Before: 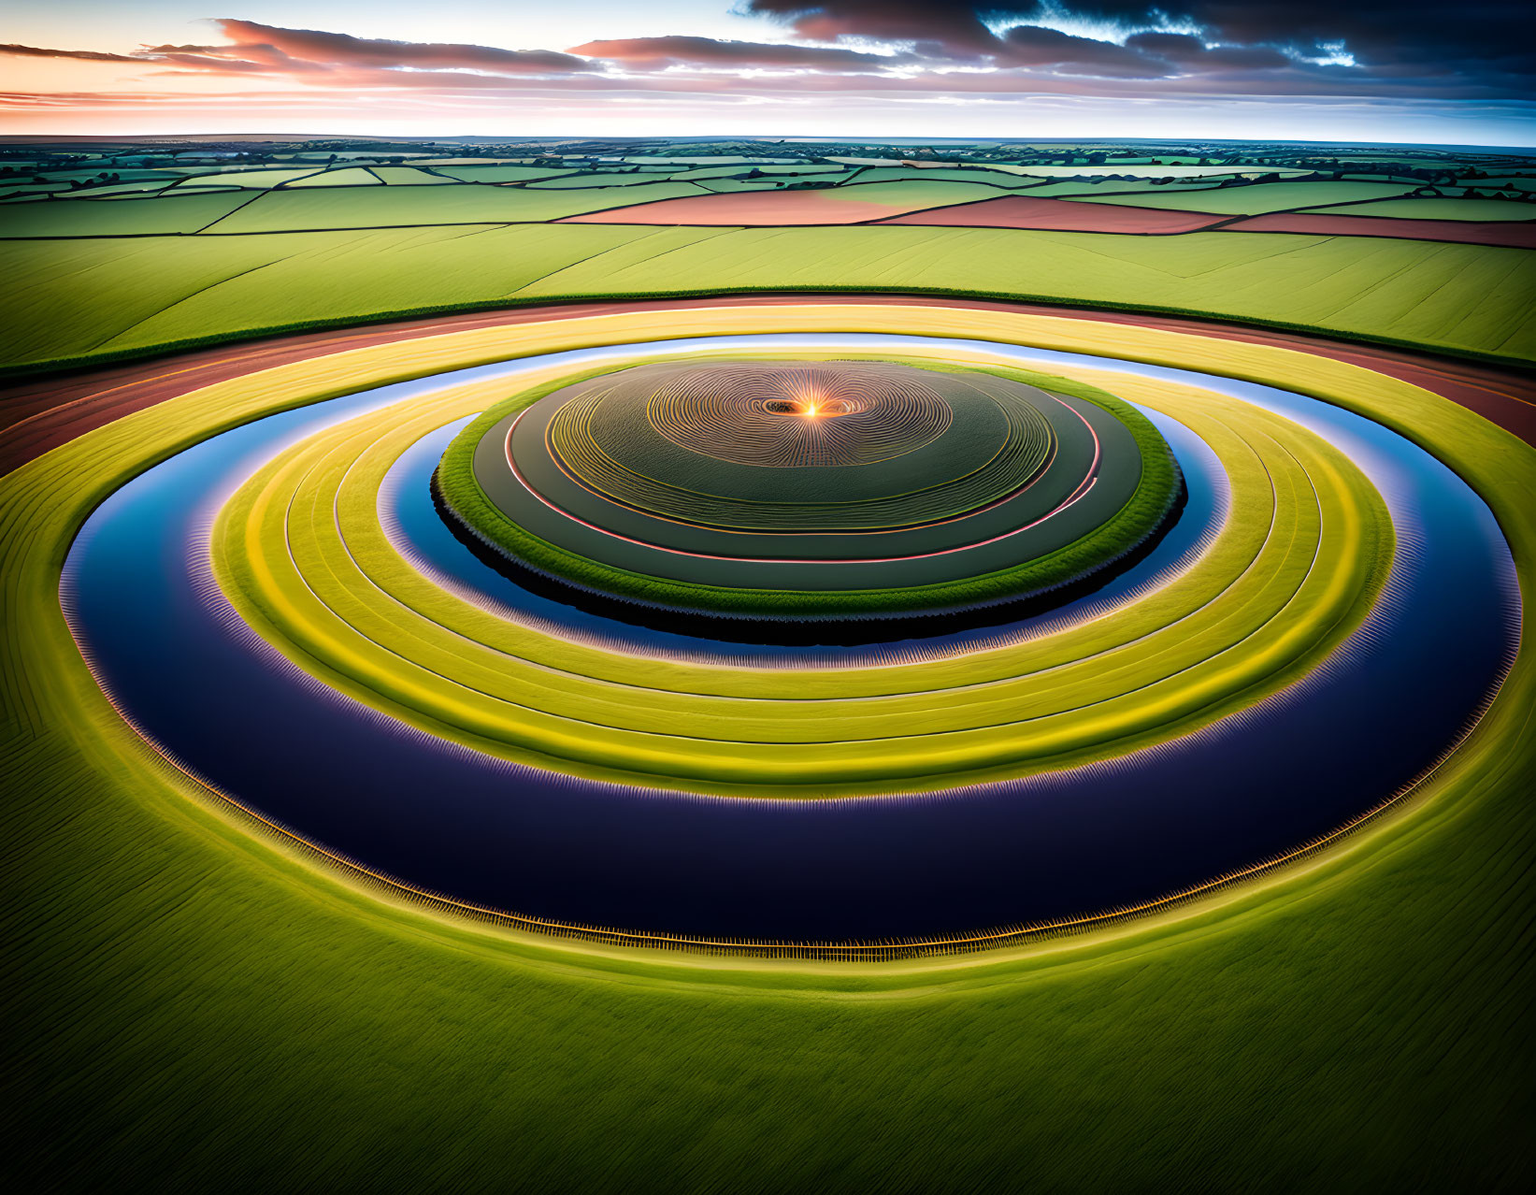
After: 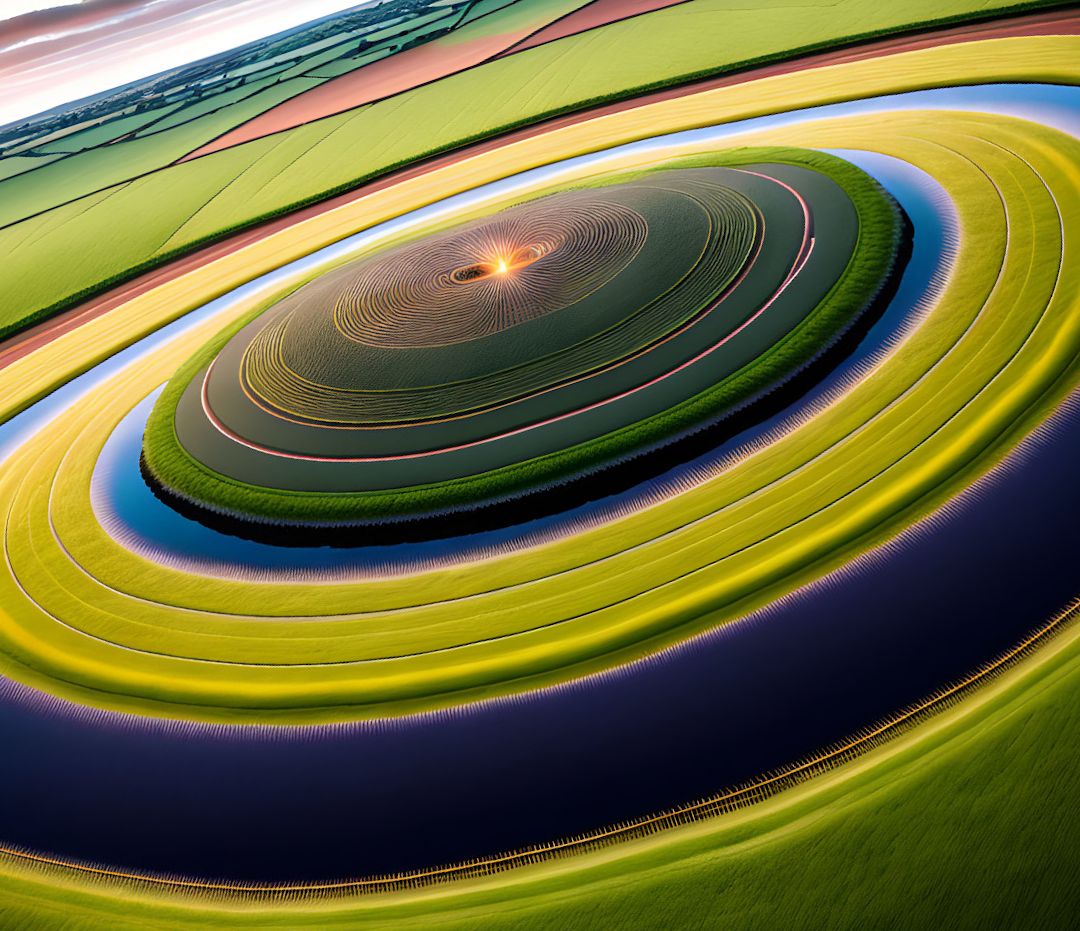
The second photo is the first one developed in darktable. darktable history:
crop and rotate: angle 18.56°, left 6.95%, right 3.833%, bottom 1.067%
